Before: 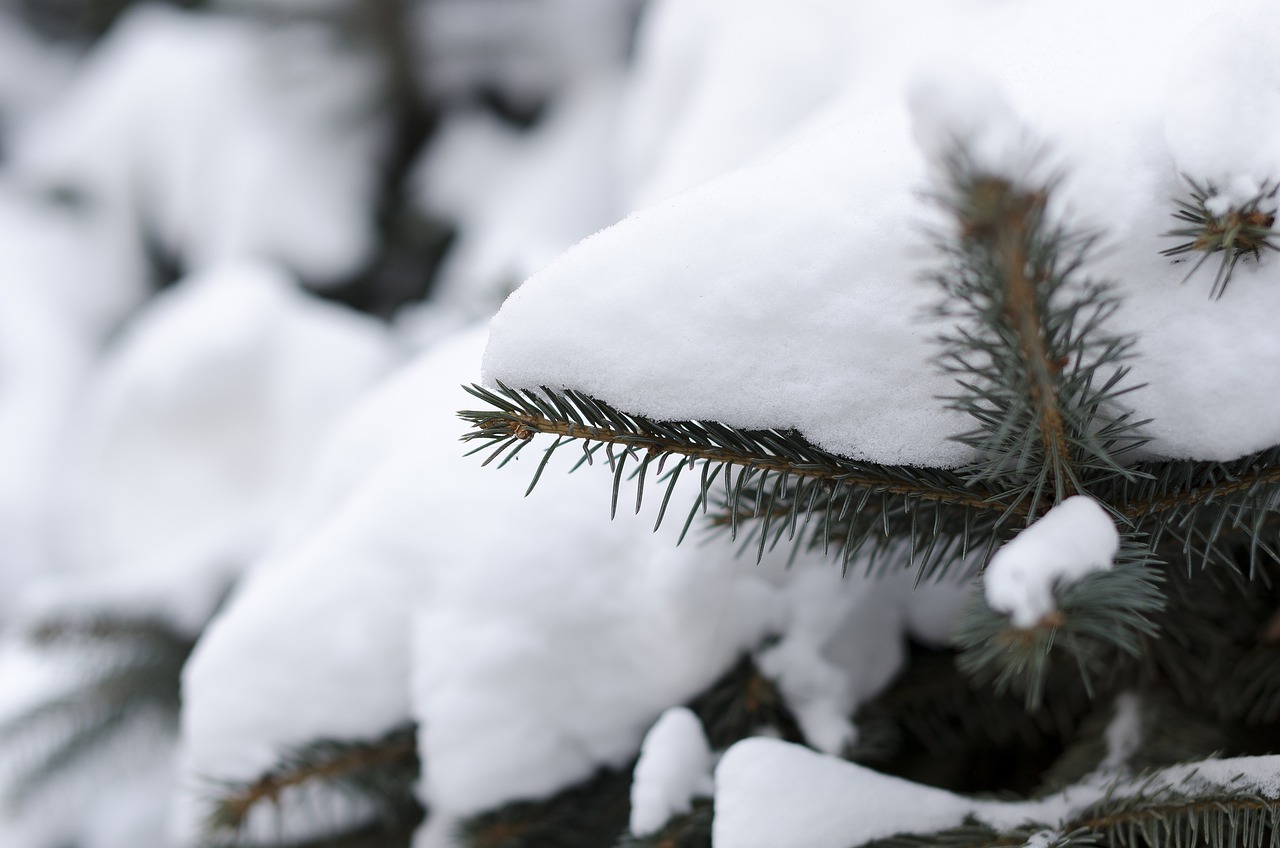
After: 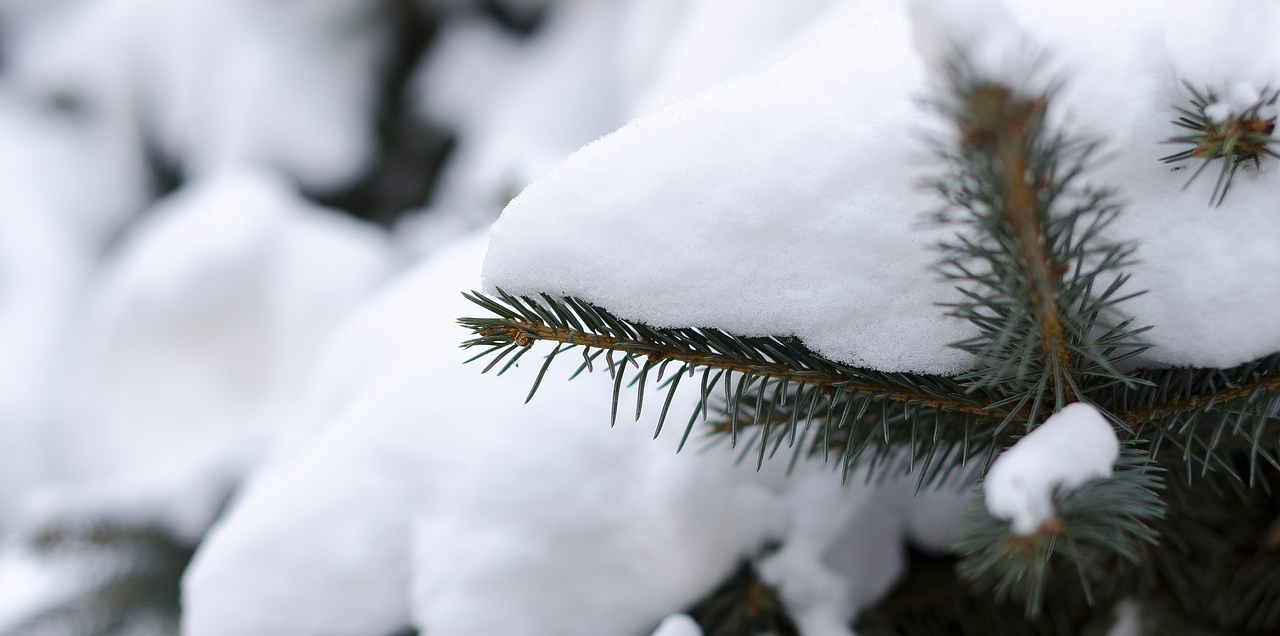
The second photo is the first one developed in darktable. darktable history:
crop: top 11.032%, bottom 13.95%
tone equalizer: edges refinement/feathering 500, mask exposure compensation -1.57 EV, preserve details no
contrast brightness saturation: brightness -0.017, saturation 0.347
